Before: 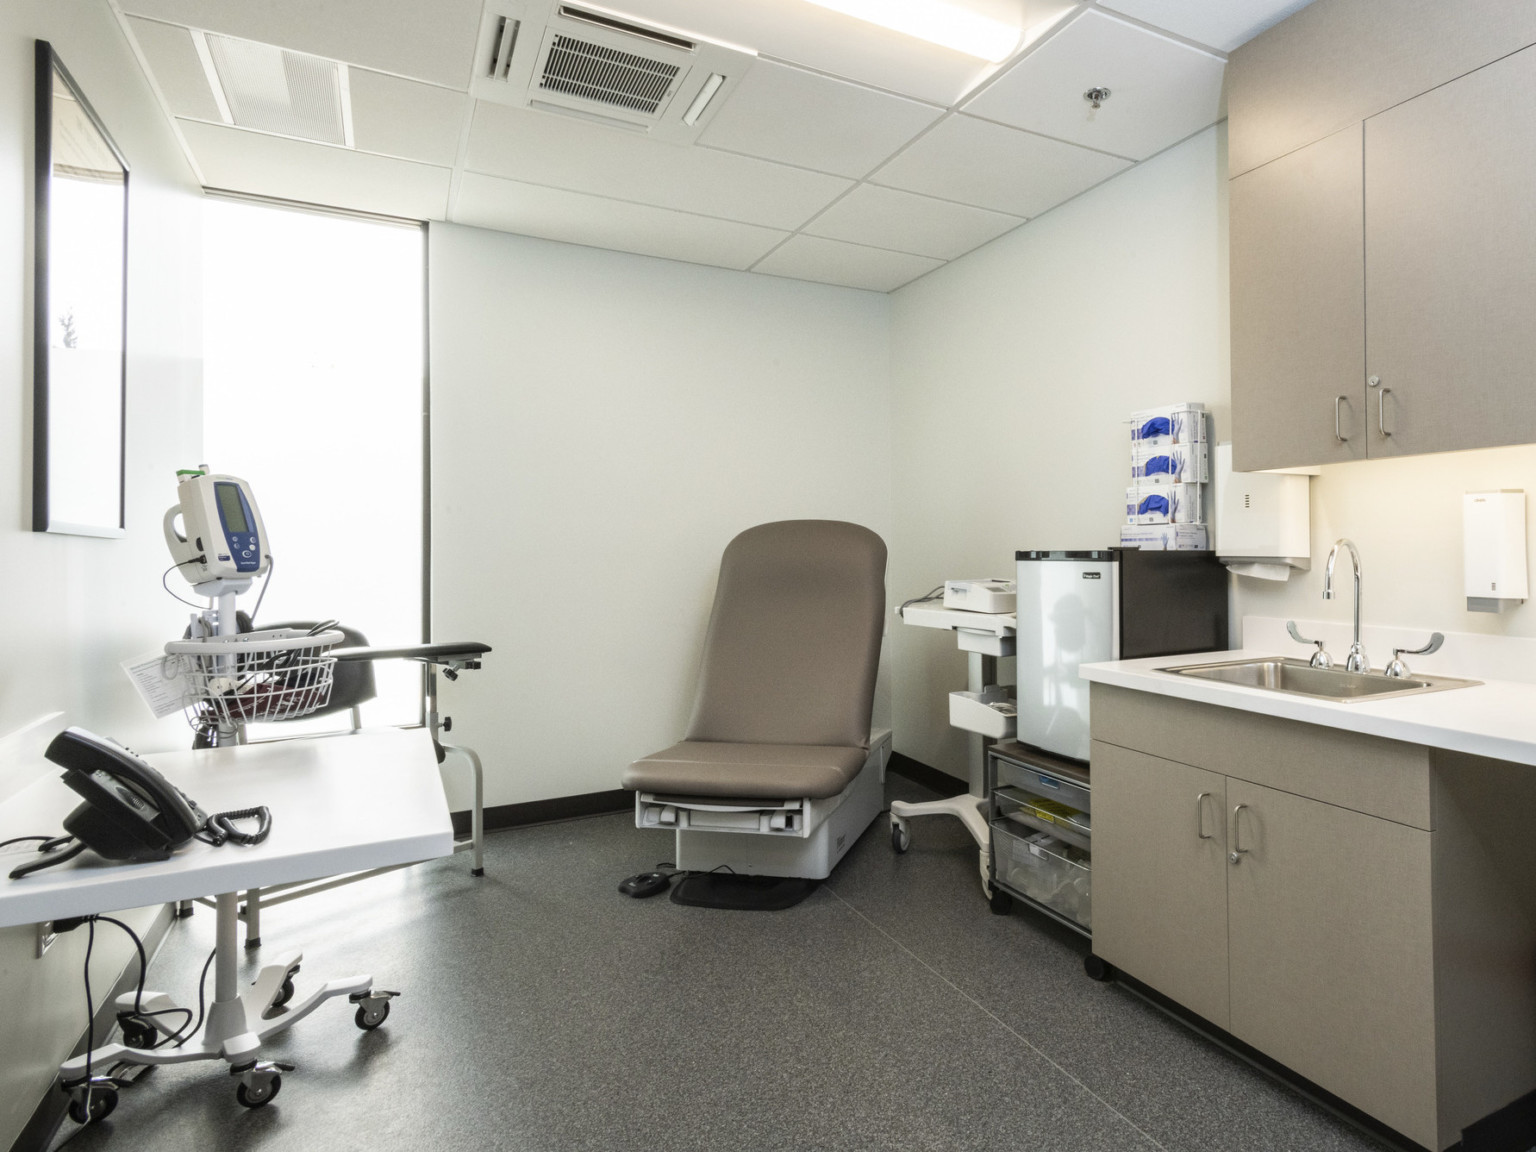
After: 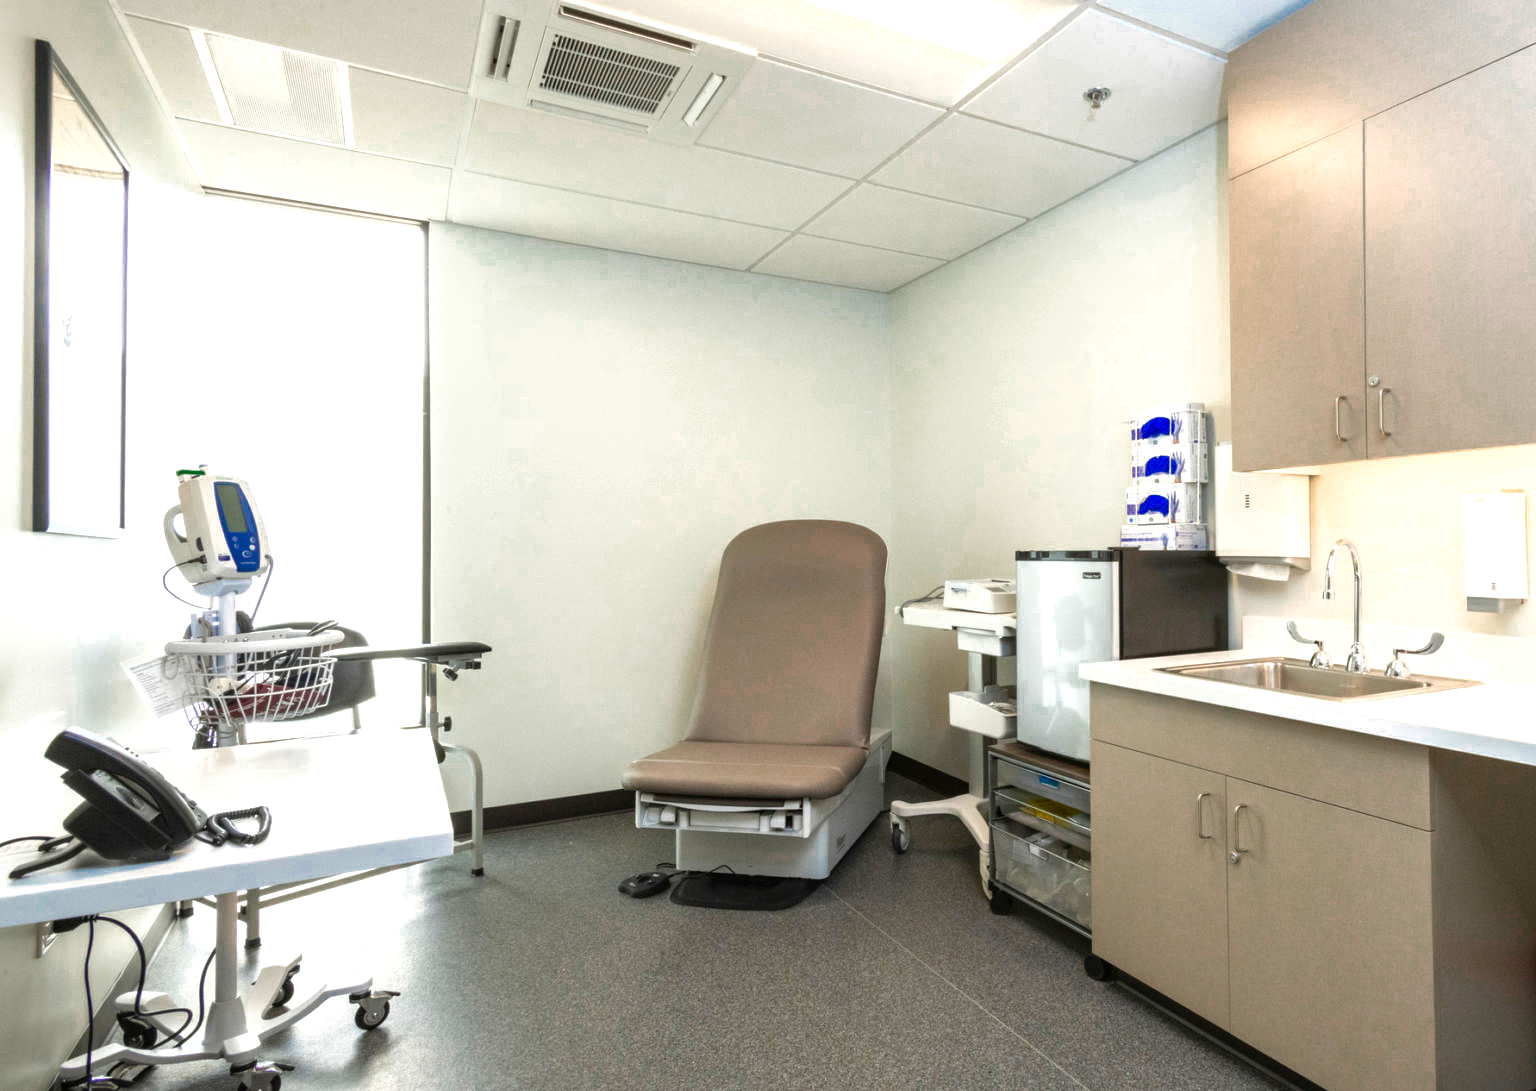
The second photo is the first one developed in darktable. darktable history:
shadows and highlights: shadows 24.83, white point adjustment -3.07, highlights -30.03
exposure: black level correction 0, exposure 0.702 EV, compensate highlight preservation false
crop and rotate: top 0.007%, bottom 5.236%
color zones: curves: ch0 [(0, 0.553) (0.123, 0.58) (0.23, 0.419) (0.468, 0.155) (0.605, 0.132) (0.723, 0.063) (0.833, 0.172) (0.921, 0.468)]; ch1 [(0.025, 0.645) (0.229, 0.584) (0.326, 0.551) (0.537, 0.446) (0.599, 0.911) (0.708, 1) (0.805, 0.944)]; ch2 [(0.086, 0.468) (0.254, 0.464) (0.638, 0.564) (0.702, 0.592) (0.768, 0.564)]
